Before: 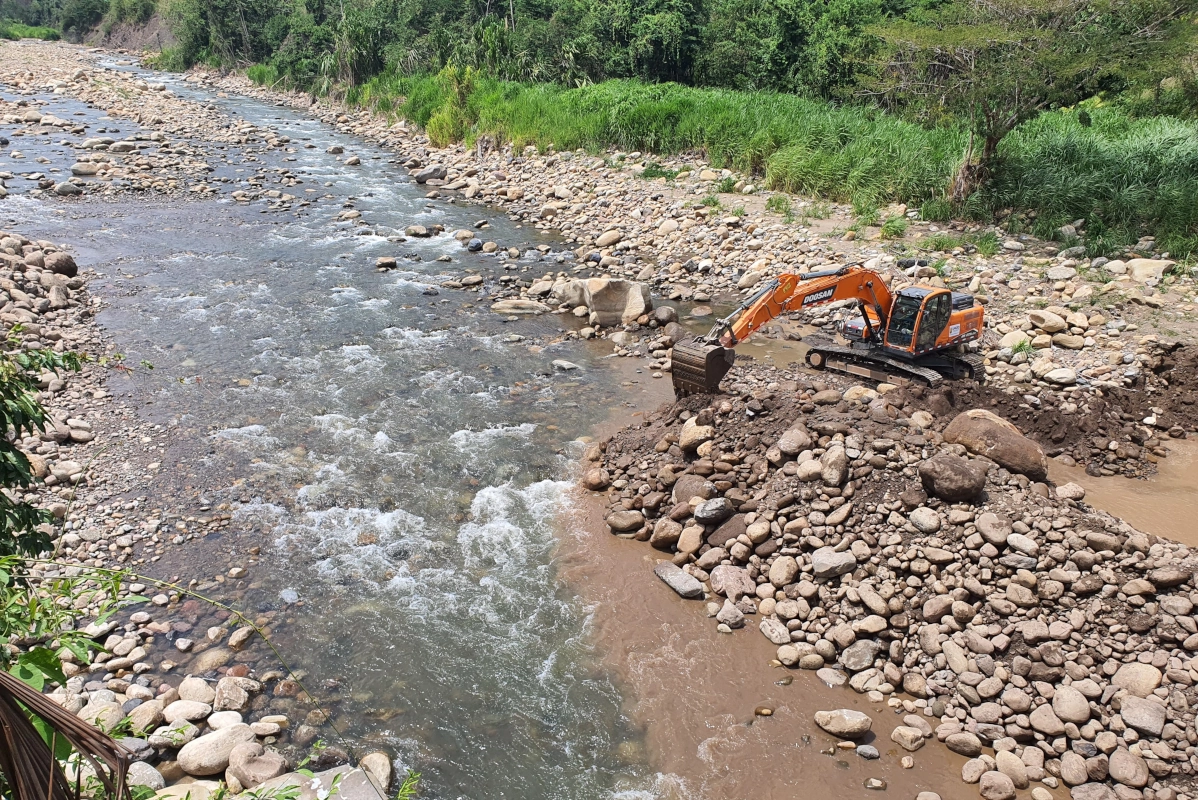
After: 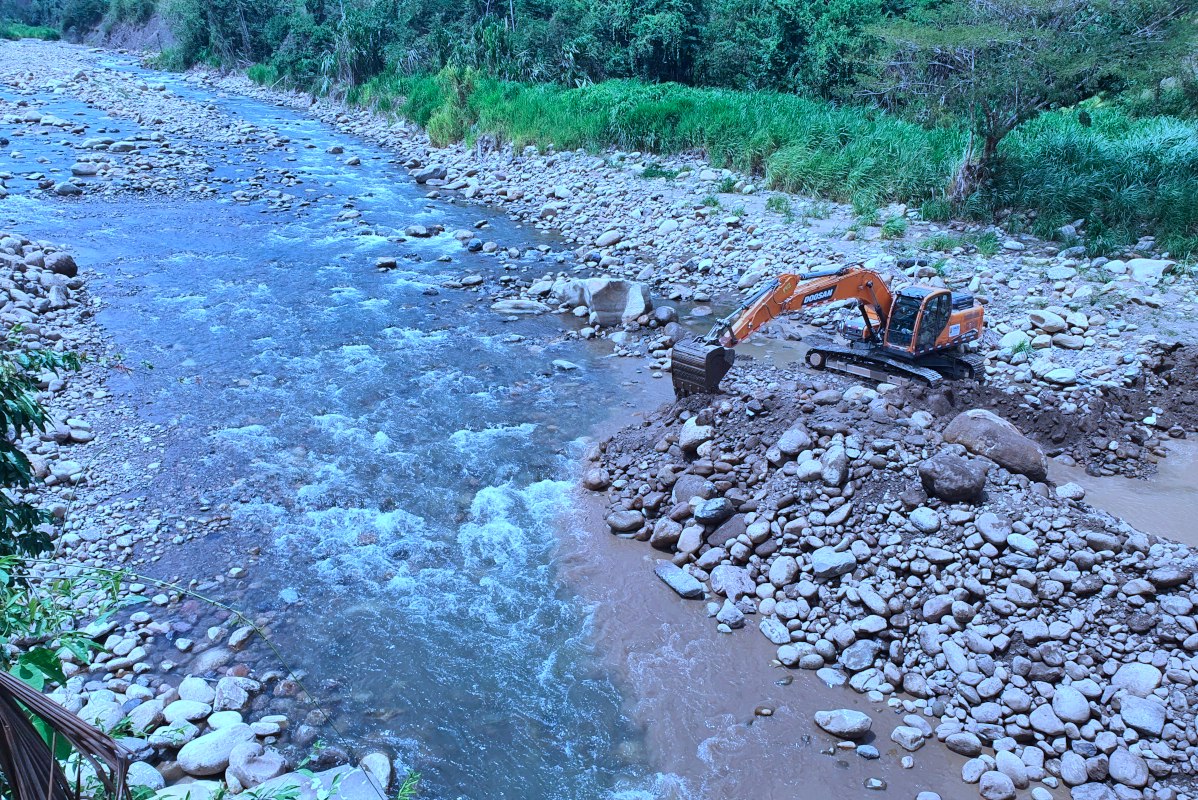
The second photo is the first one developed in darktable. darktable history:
shadows and highlights: soften with gaussian
color calibration: illuminant as shot in camera, x 0.442, y 0.413, temperature 2903.13 K
